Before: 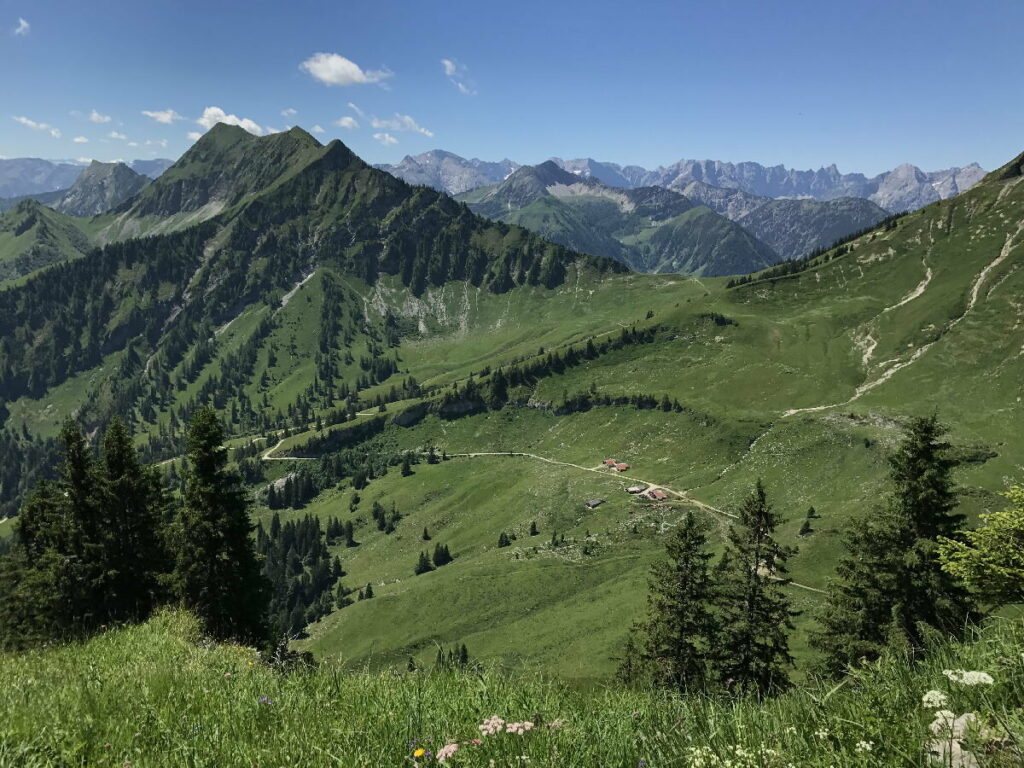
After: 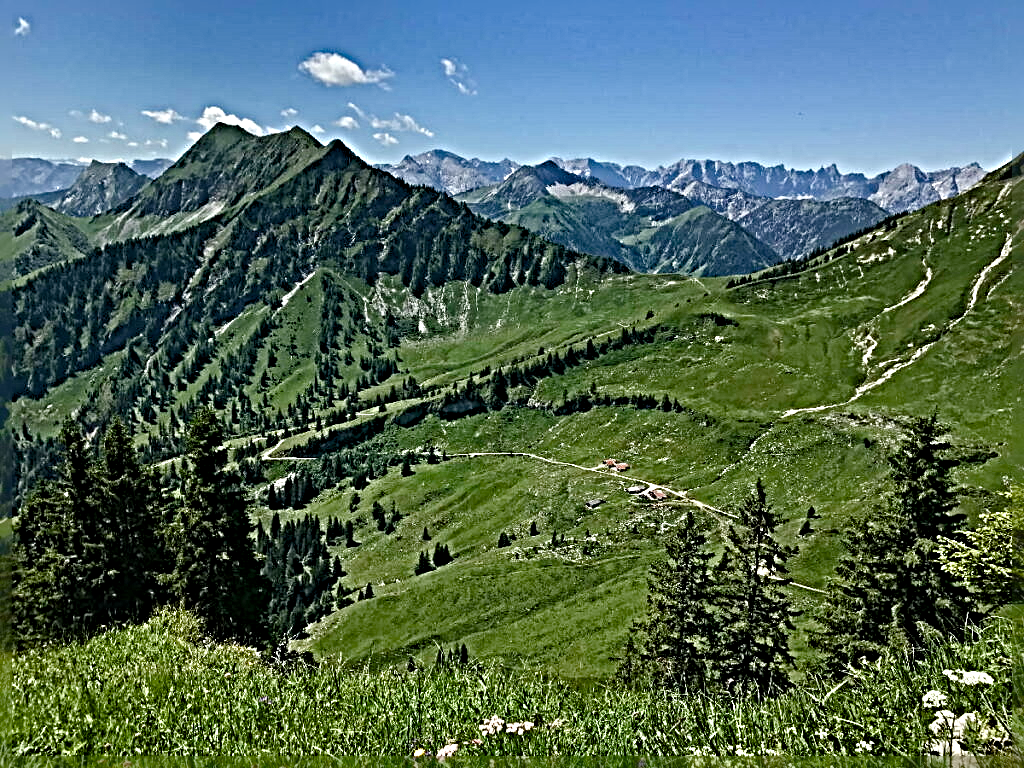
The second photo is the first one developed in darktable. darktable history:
sharpen: radius 6.287, amount 1.801, threshold 0.023
color balance rgb: power › hue 71.9°, perceptual saturation grading › global saturation 25.336%, perceptual saturation grading › highlights -50.053%, perceptual saturation grading › shadows 30.628%, global vibrance 9.914%
